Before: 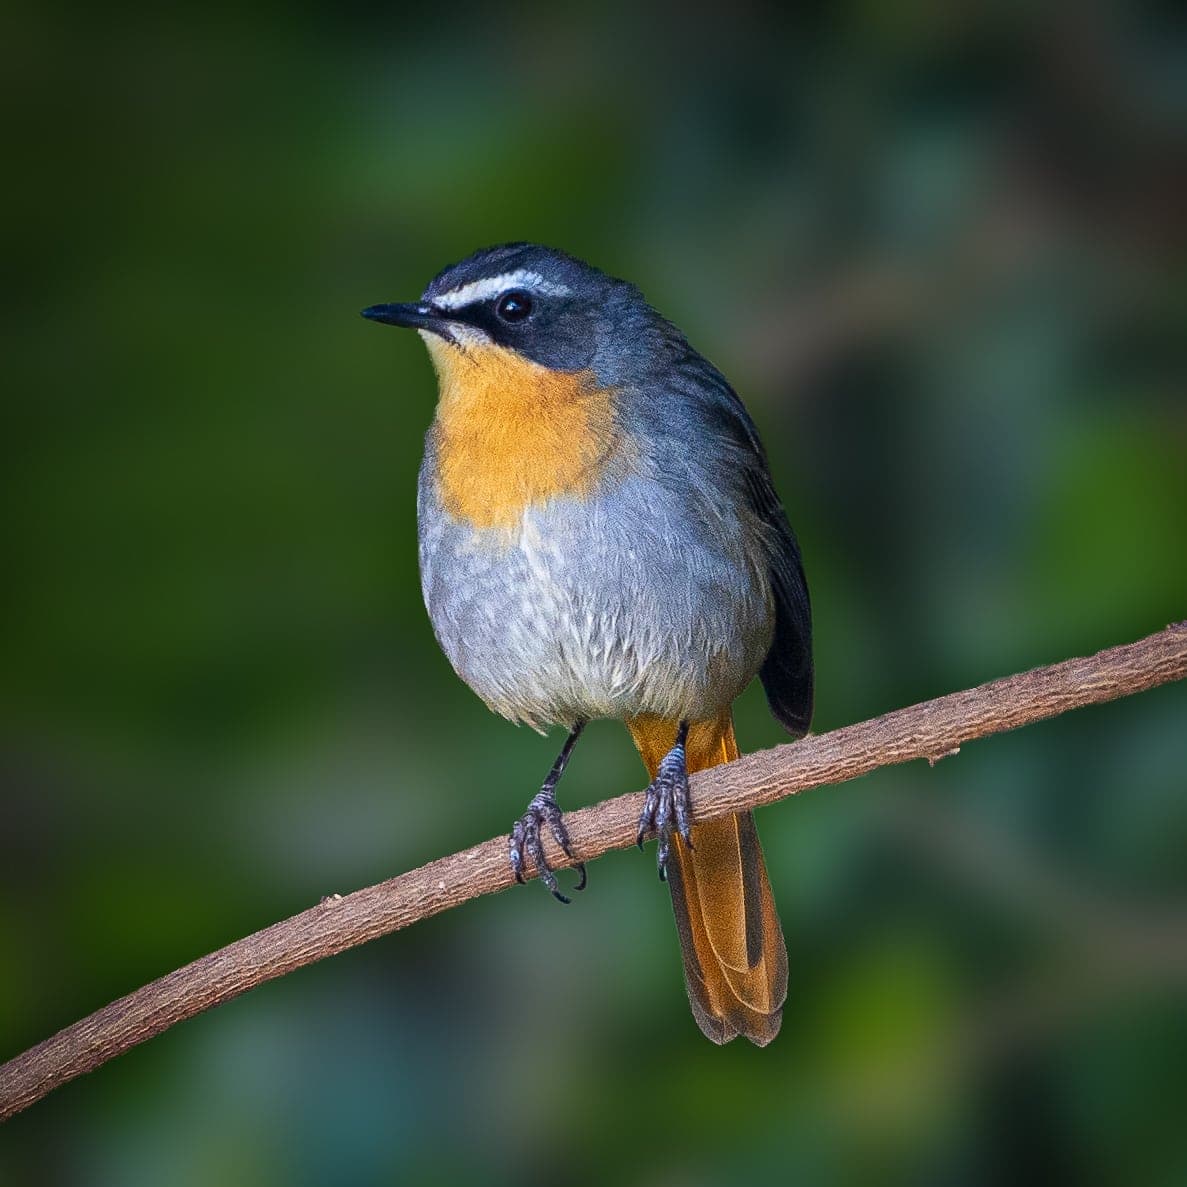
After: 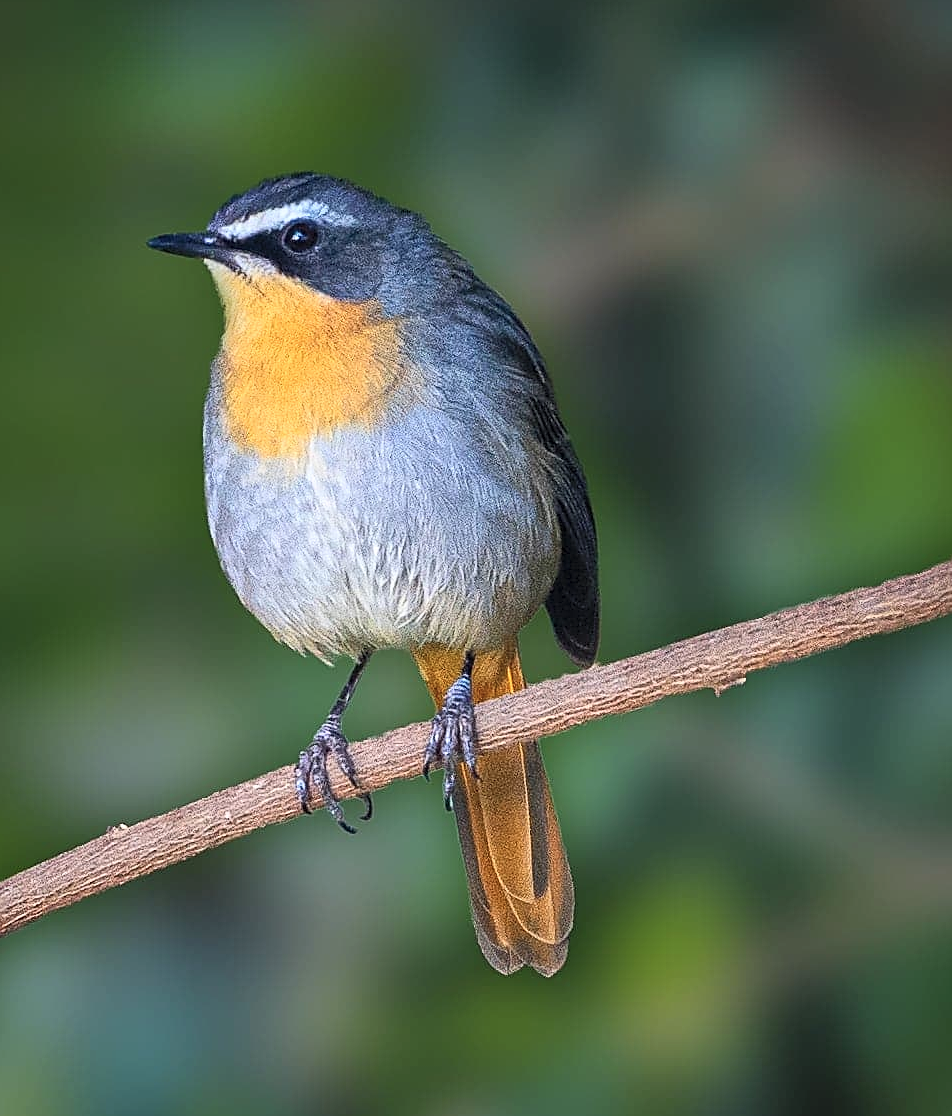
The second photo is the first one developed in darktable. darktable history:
contrast brightness saturation: contrast 0.138, brightness 0.213
crop and rotate: left 18.076%, top 5.901%, right 1.708%
sharpen: on, module defaults
